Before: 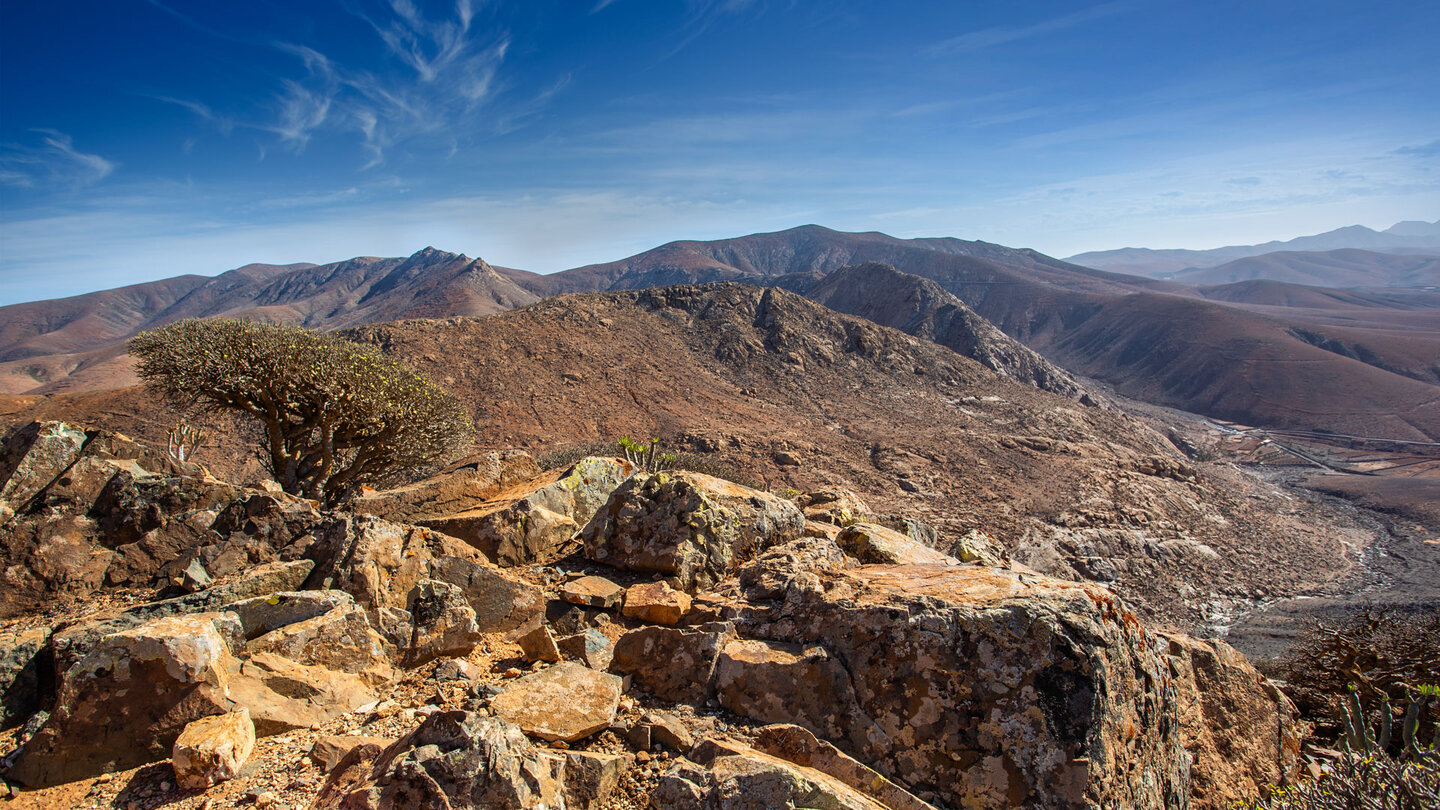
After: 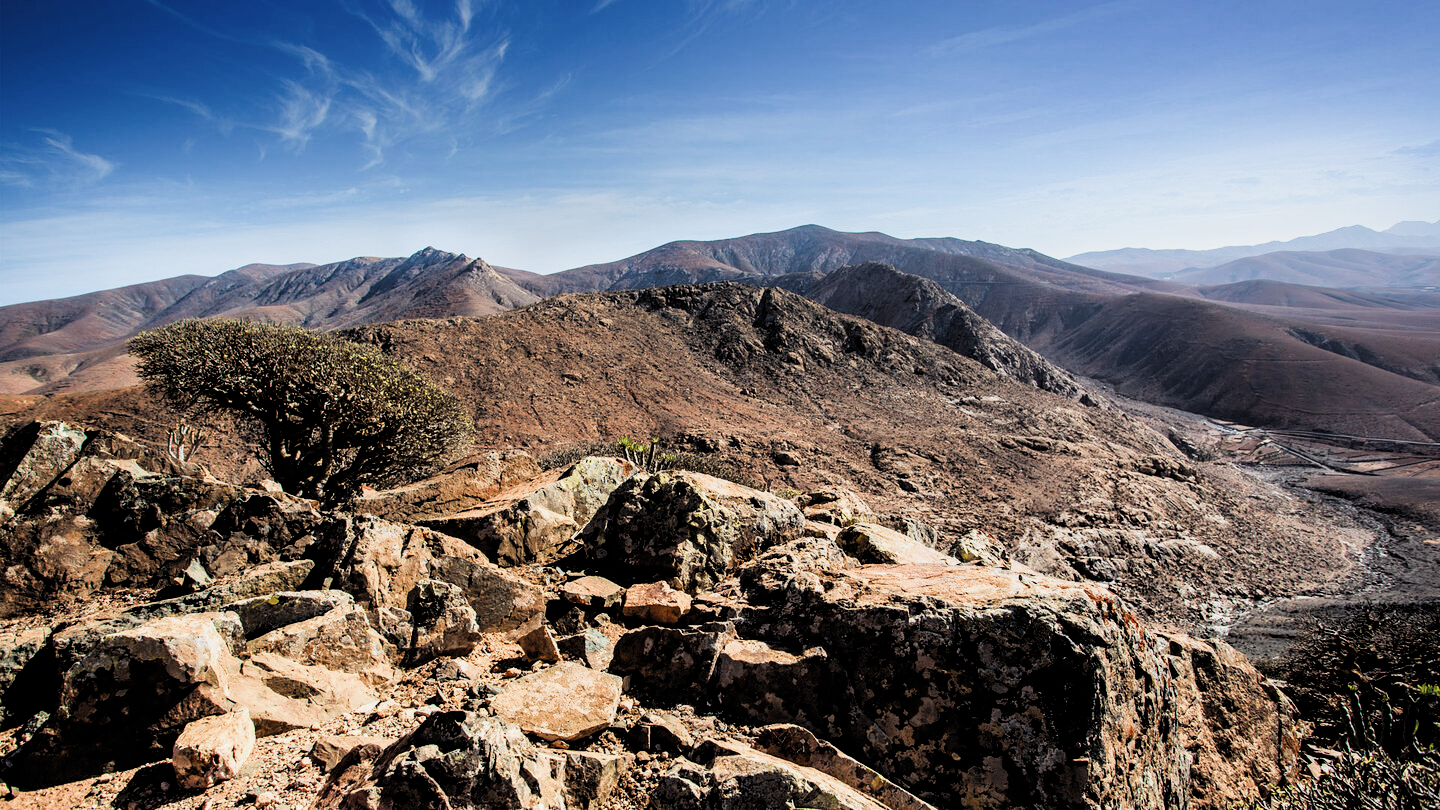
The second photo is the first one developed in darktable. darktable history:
tone equalizer: -8 EV -0.764 EV, -7 EV -0.731 EV, -6 EV -0.58 EV, -5 EV -0.37 EV, -3 EV 0.374 EV, -2 EV 0.6 EV, -1 EV 0.699 EV, +0 EV 0.727 EV, smoothing diameter 2.22%, edges refinement/feathering 20.04, mask exposure compensation -1.57 EV, filter diffusion 5
filmic rgb: black relative exposure -5.02 EV, white relative exposure 3.98 EV, hardness 2.91, contrast 1.298, color science v4 (2020), contrast in shadows soft, contrast in highlights soft
